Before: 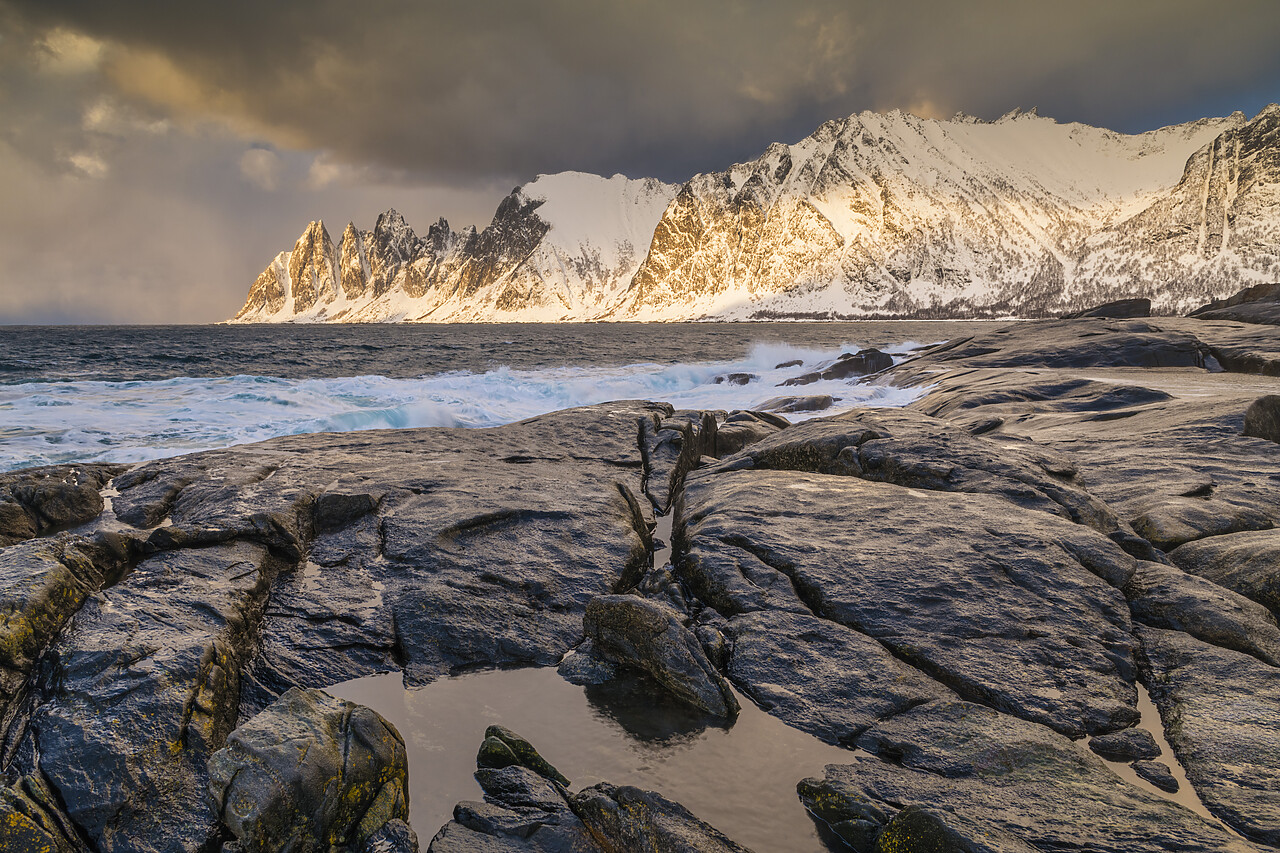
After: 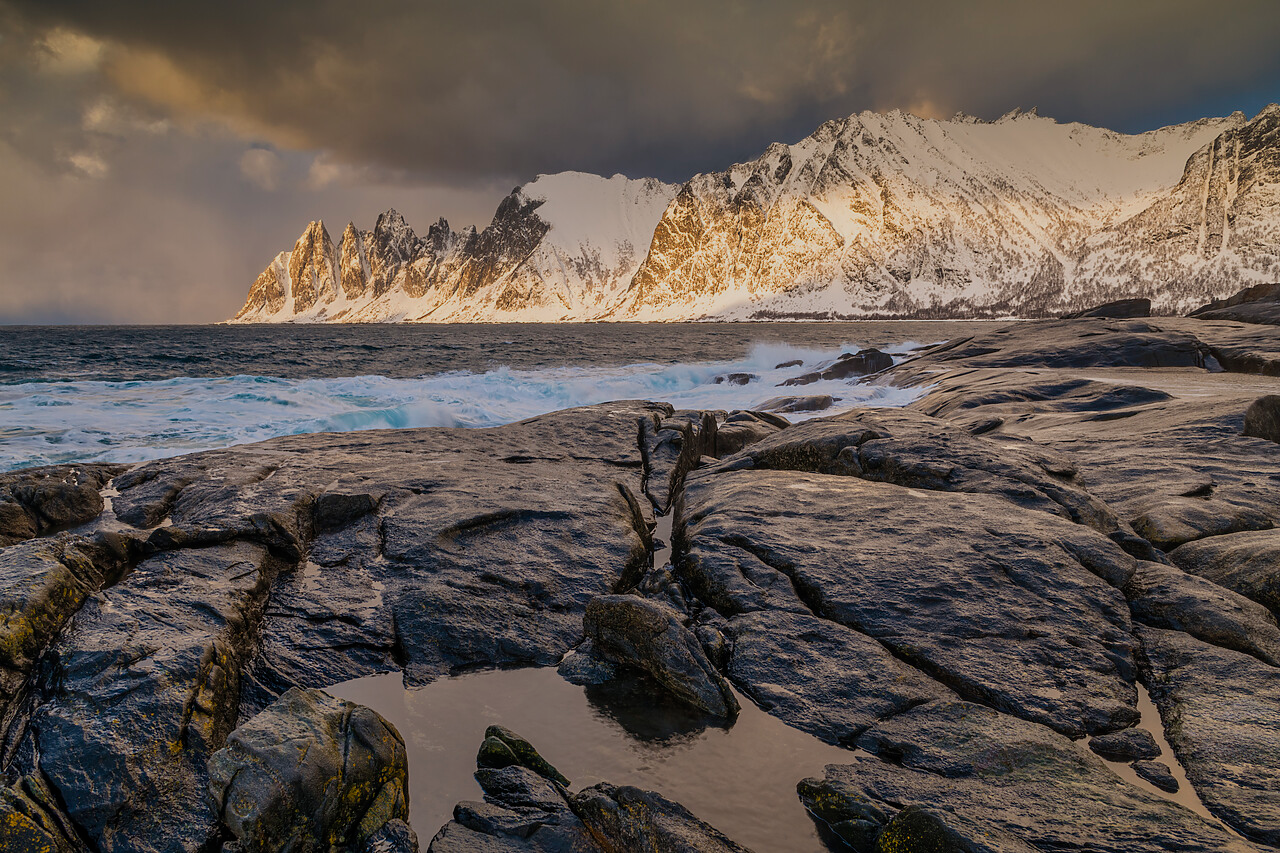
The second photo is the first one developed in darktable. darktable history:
exposure: exposure -0.207 EV, compensate exposure bias true, compensate highlight preservation false
